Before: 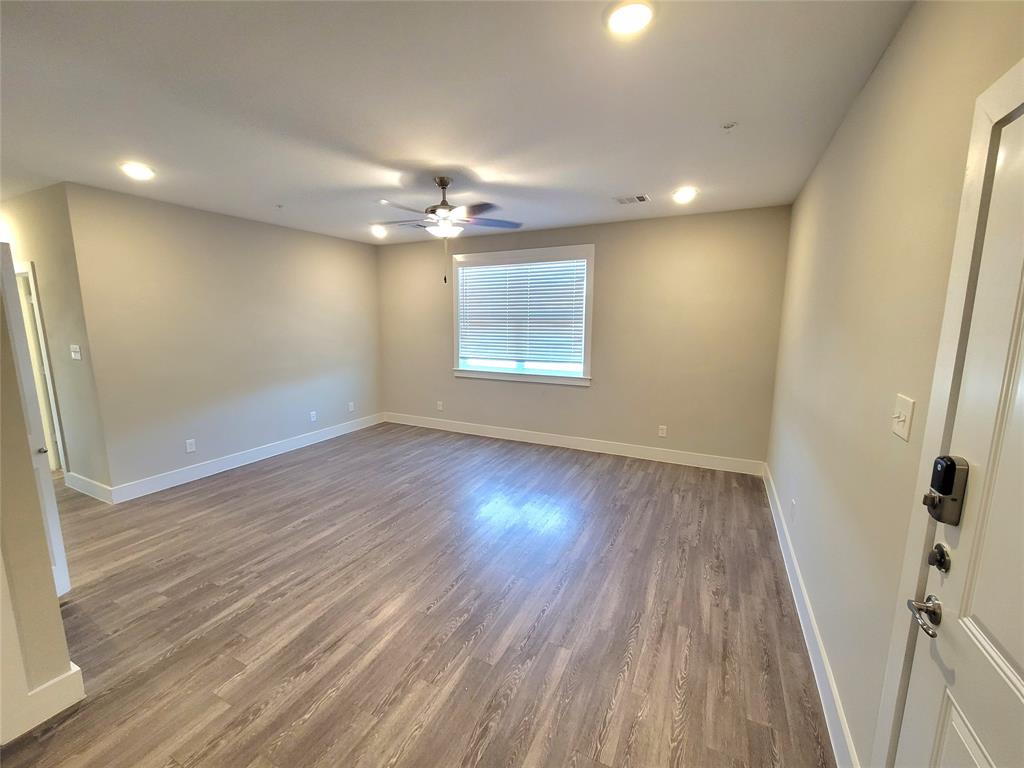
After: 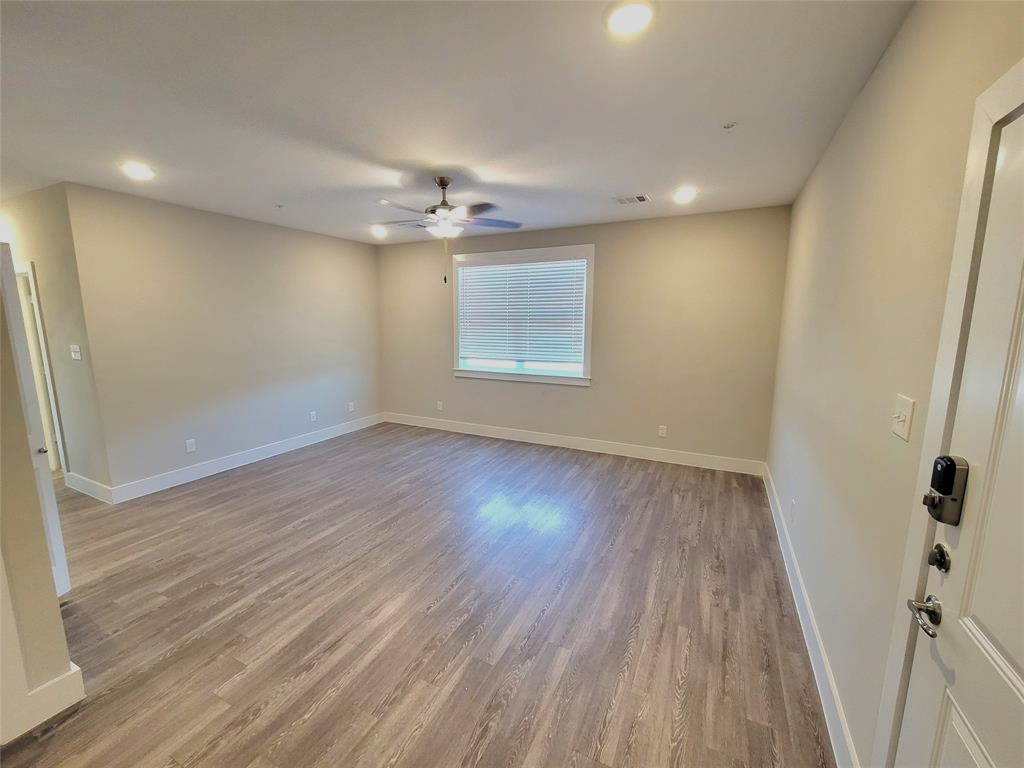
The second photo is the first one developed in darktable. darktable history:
filmic rgb: black relative exposure -7.97 EV, white relative exposure 4.06 EV, hardness 4.15
